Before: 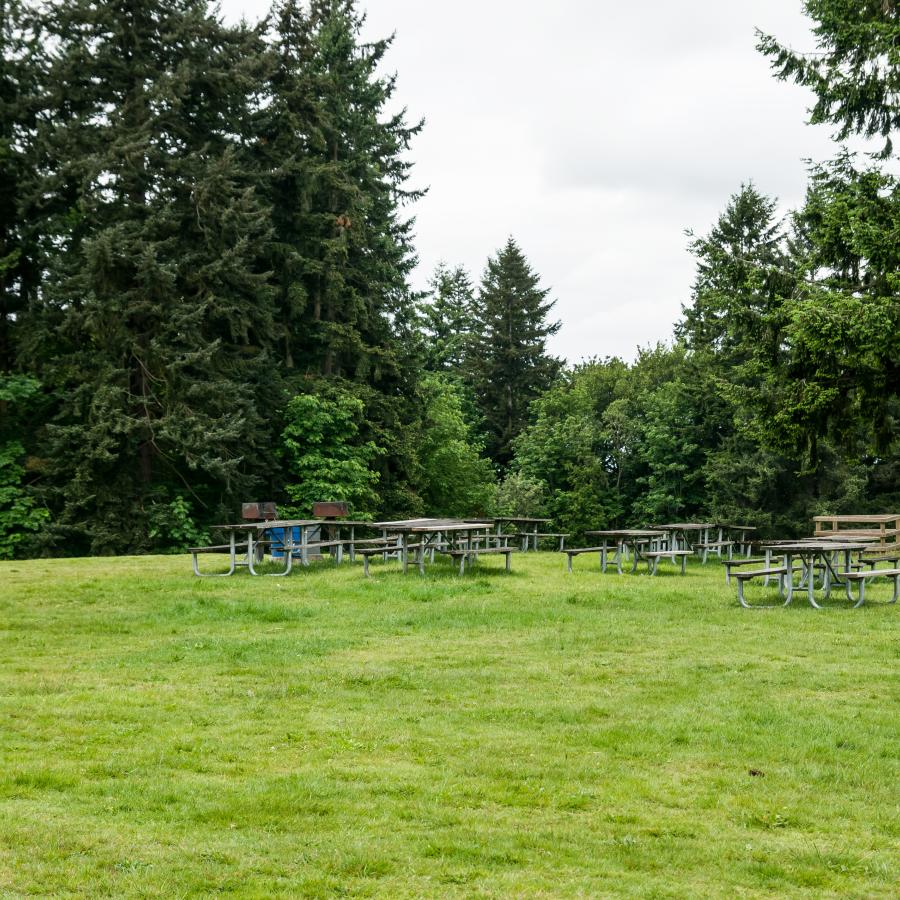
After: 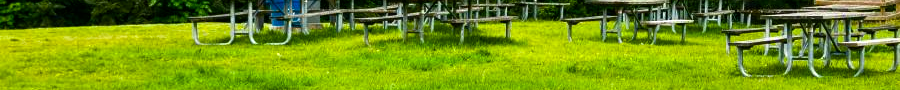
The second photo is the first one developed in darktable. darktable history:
crop and rotate: top 59.084%, bottom 30.916%
color balance rgb: linear chroma grading › global chroma 9%, perceptual saturation grading › global saturation 36%, perceptual saturation grading › shadows 35%, perceptual brilliance grading › global brilliance 15%, perceptual brilliance grading › shadows -35%, global vibrance 15%
